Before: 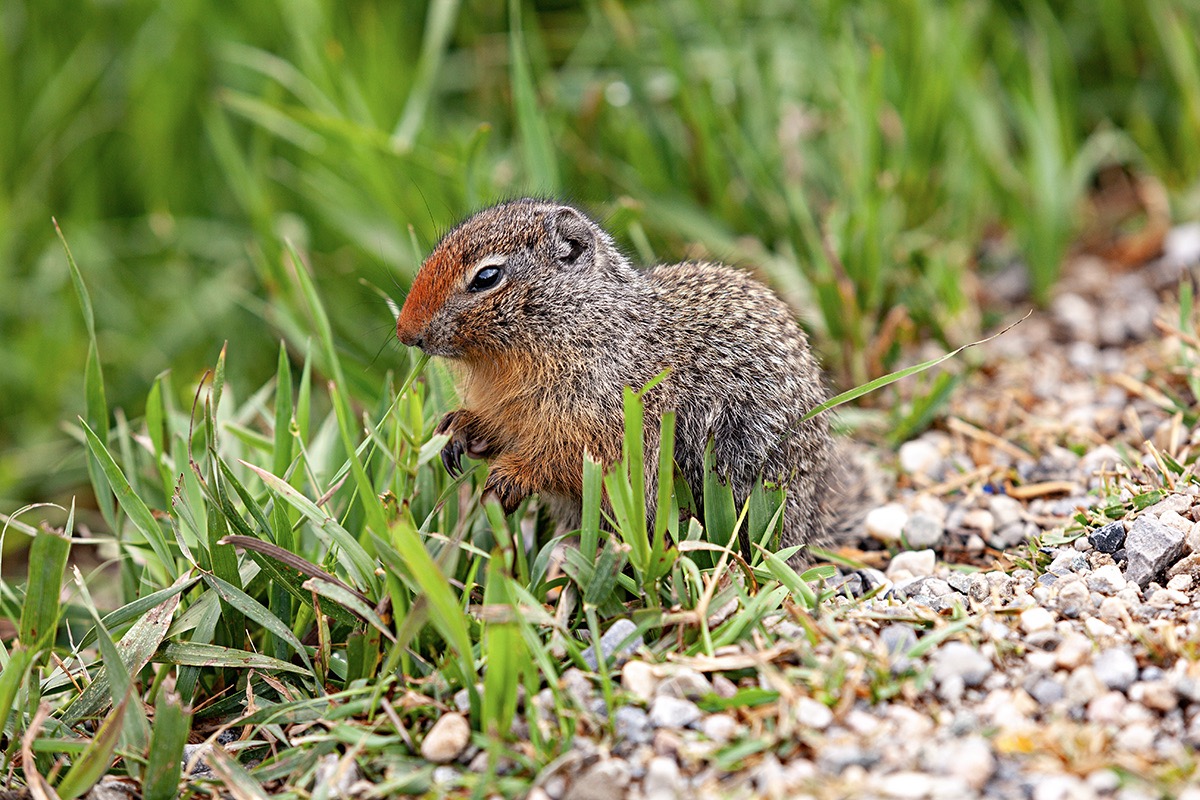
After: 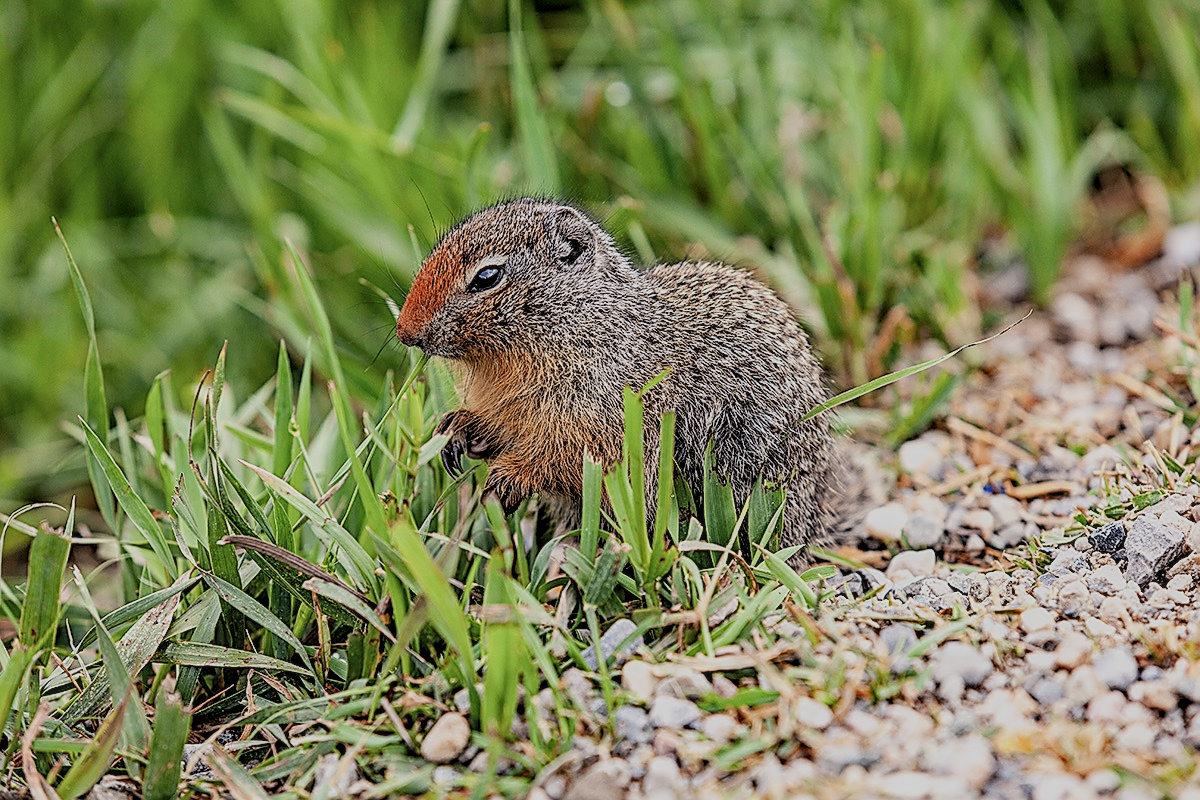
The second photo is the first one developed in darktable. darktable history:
sharpen: radius 1.404, amount 1.233, threshold 0.809
filmic rgb: black relative exposure -6.83 EV, white relative exposure 5.92 EV, threshold 3.01 EV, hardness 2.7, color science v4 (2020), enable highlight reconstruction true
local contrast: on, module defaults
